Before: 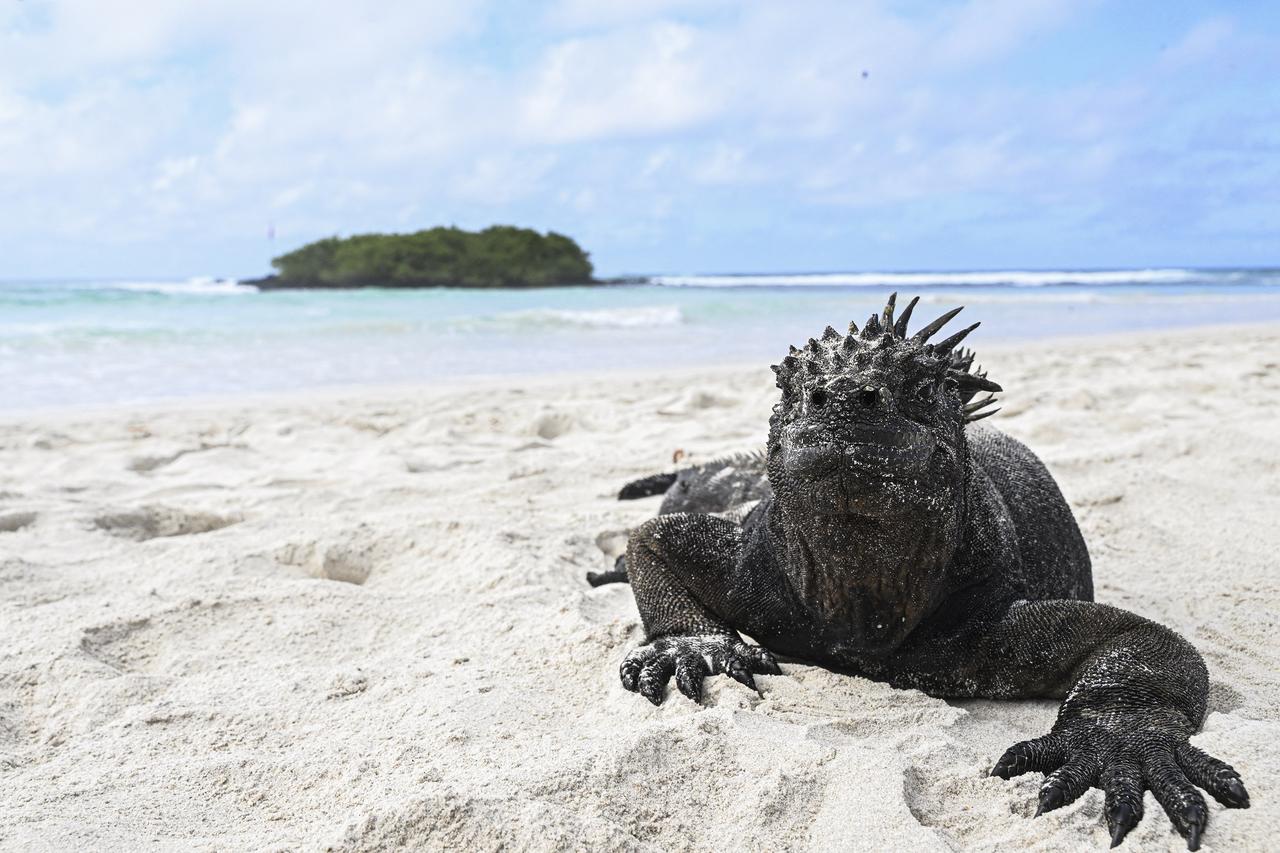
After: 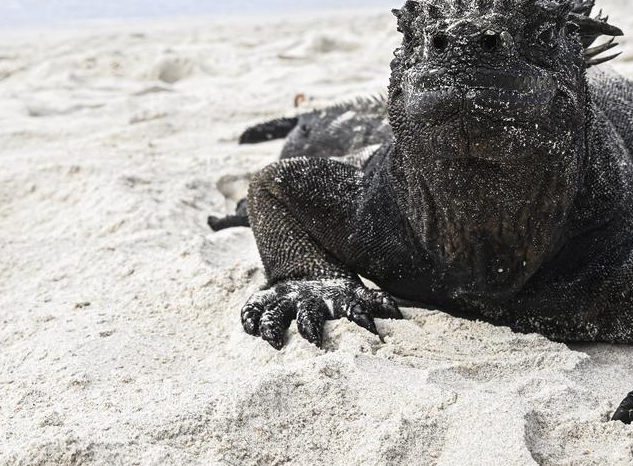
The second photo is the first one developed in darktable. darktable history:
tone equalizer: on, module defaults
crop: left 29.672%, top 41.786%, right 20.851%, bottom 3.487%
